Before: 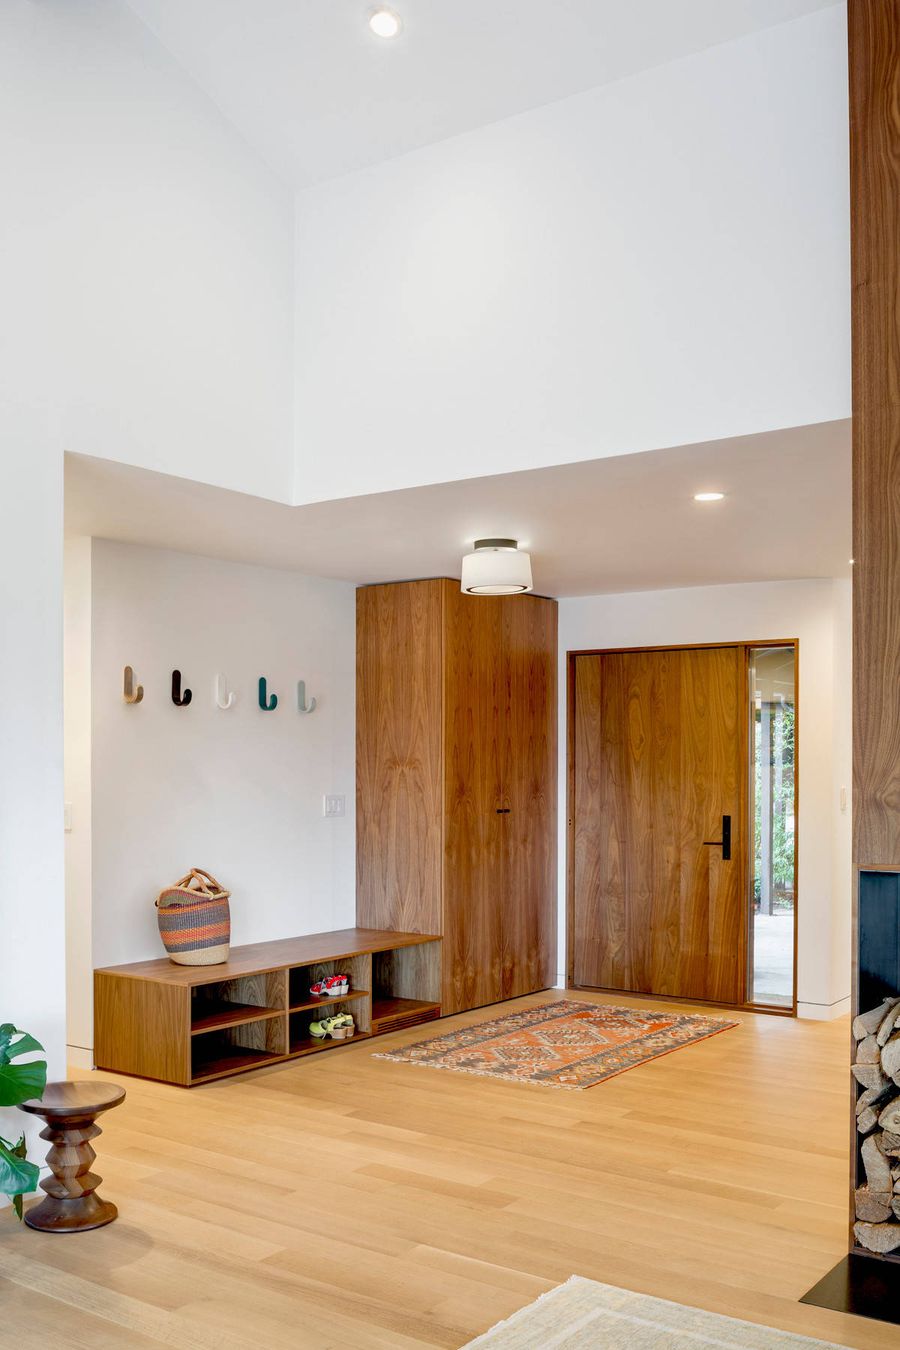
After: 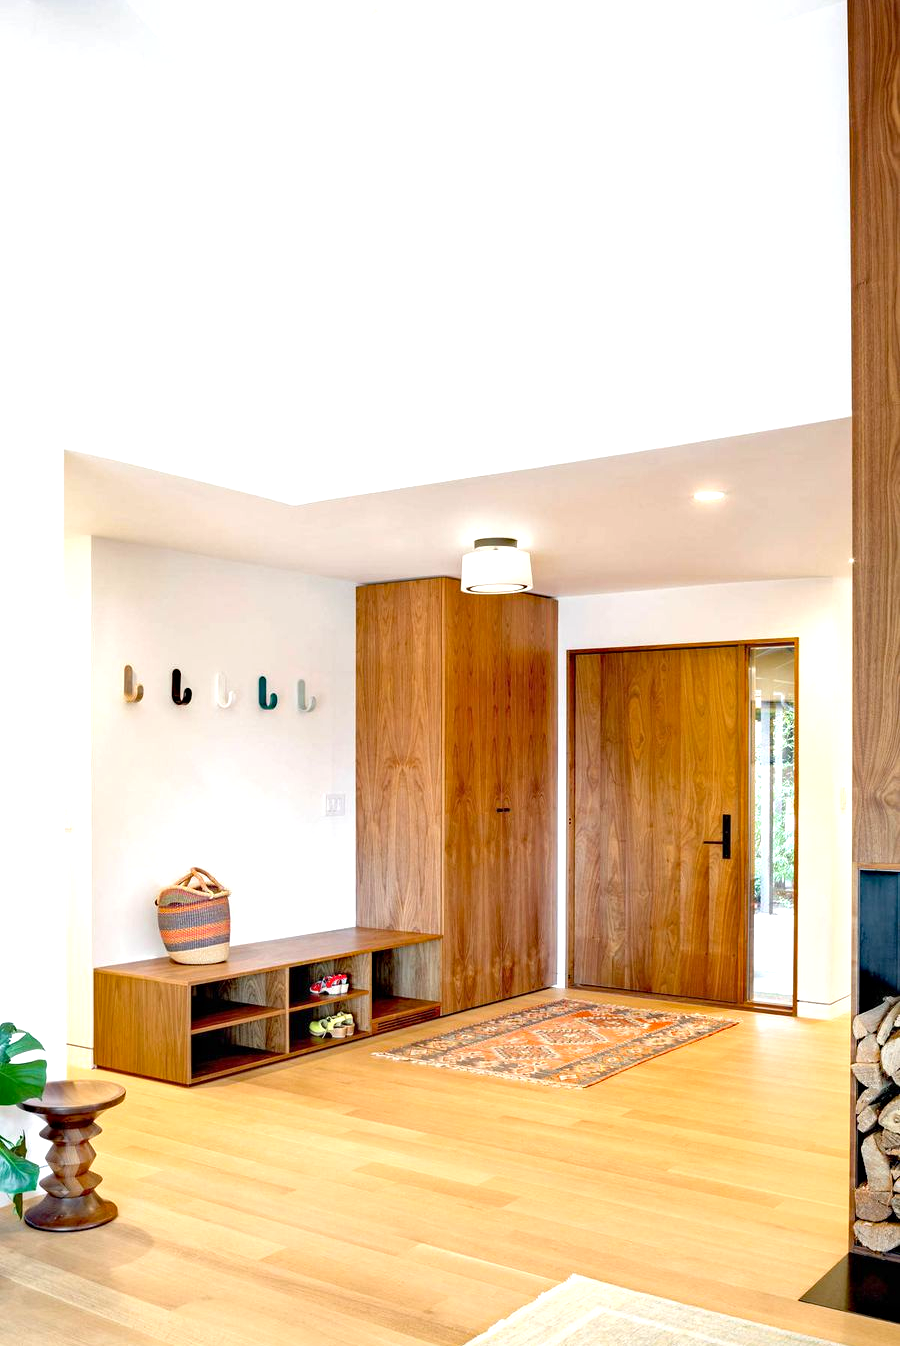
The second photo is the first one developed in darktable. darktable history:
exposure: exposure 0.808 EV, compensate highlight preservation false
crop: top 0.135%, bottom 0.103%
haze removal: adaptive false
